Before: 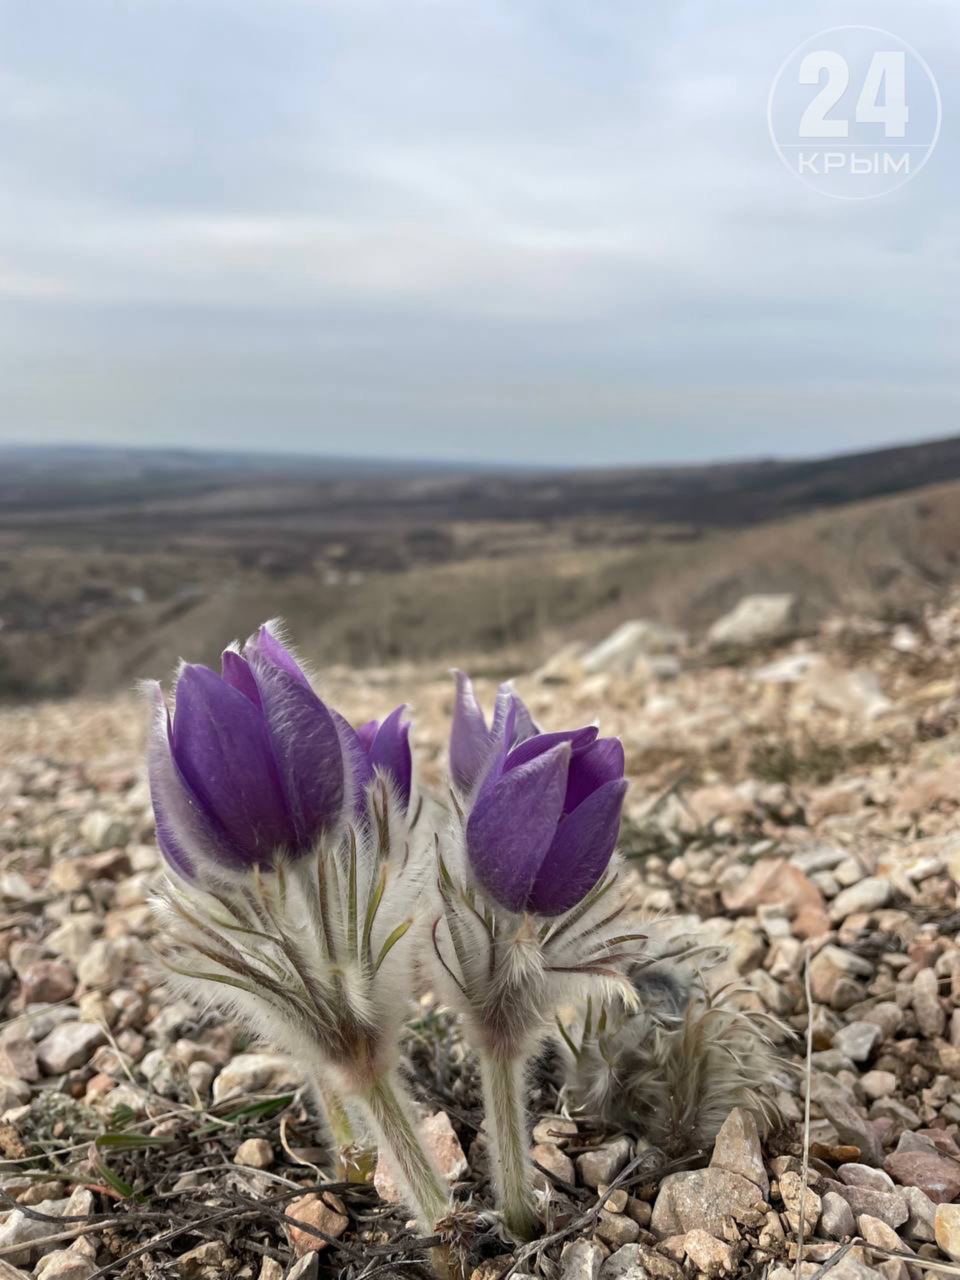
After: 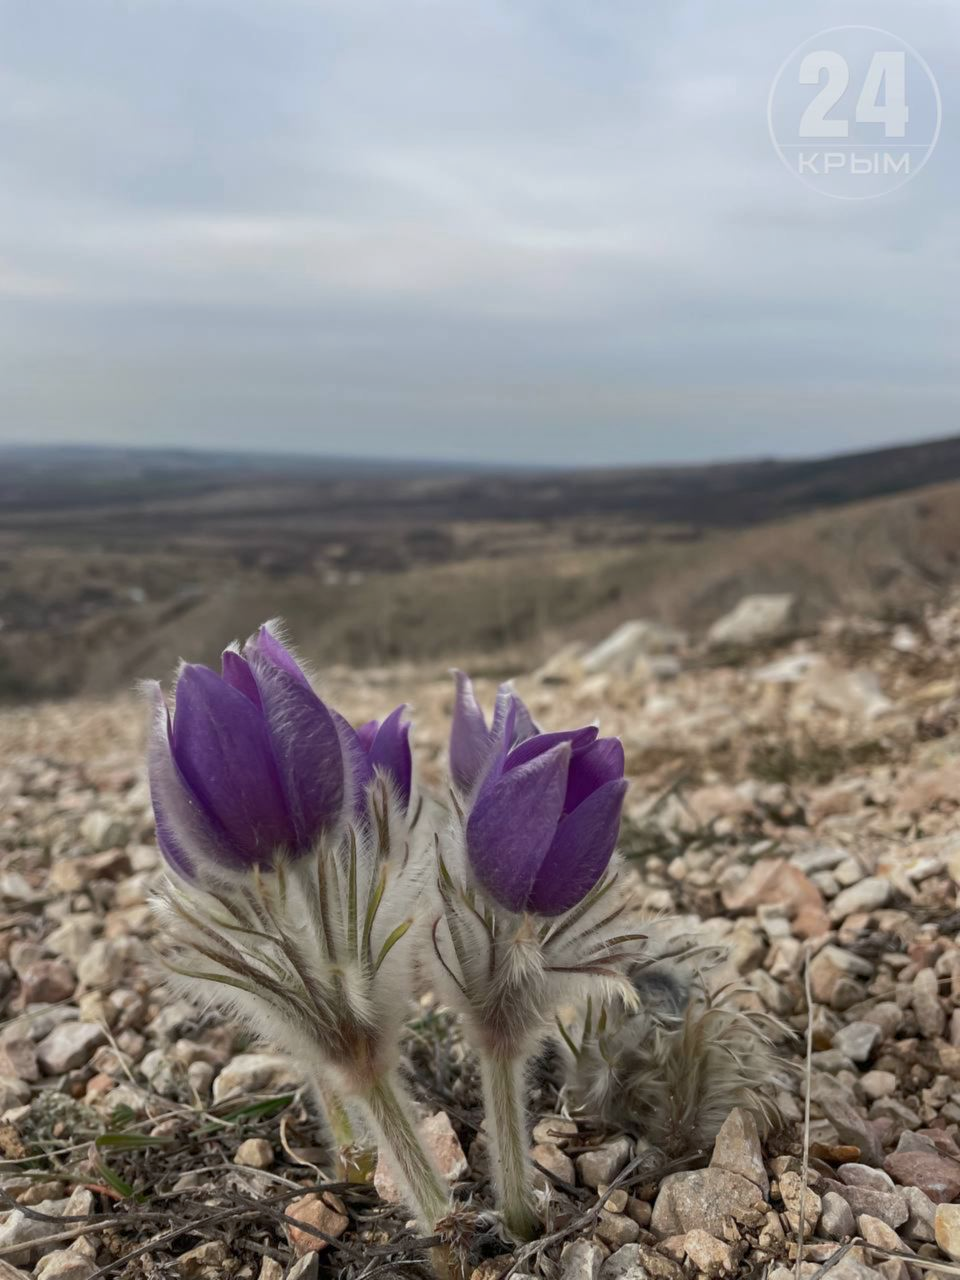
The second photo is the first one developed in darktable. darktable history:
tone equalizer: -8 EV 0.283 EV, -7 EV 0.451 EV, -6 EV 0.381 EV, -5 EV 0.215 EV, -3 EV -0.27 EV, -2 EV -0.438 EV, -1 EV -0.403 EV, +0 EV -0.26 EV, mask exposure compensation -0.497 EV
